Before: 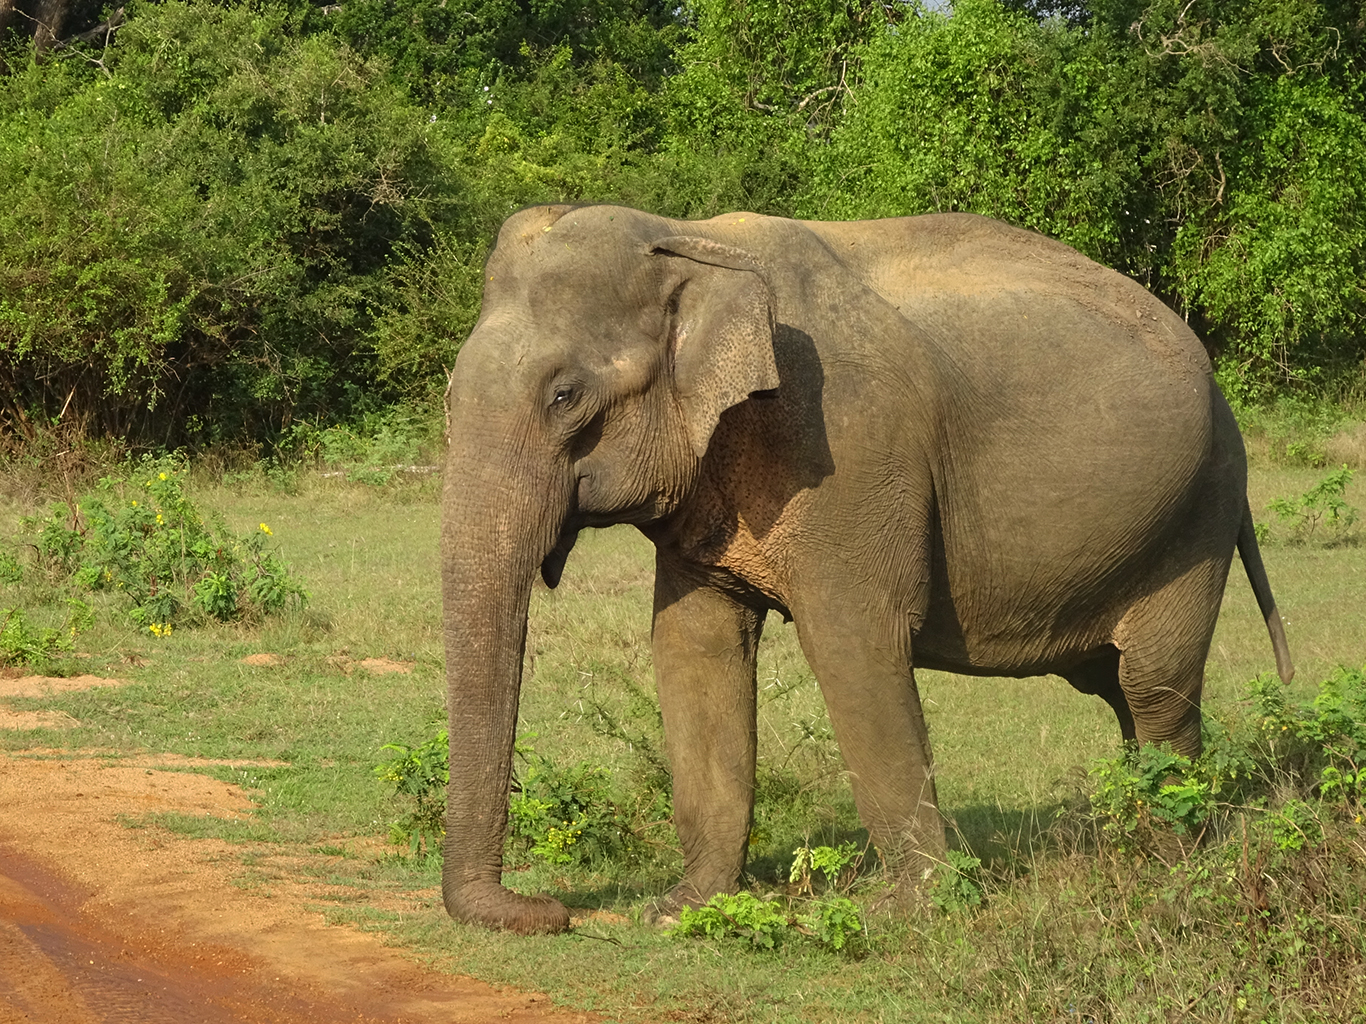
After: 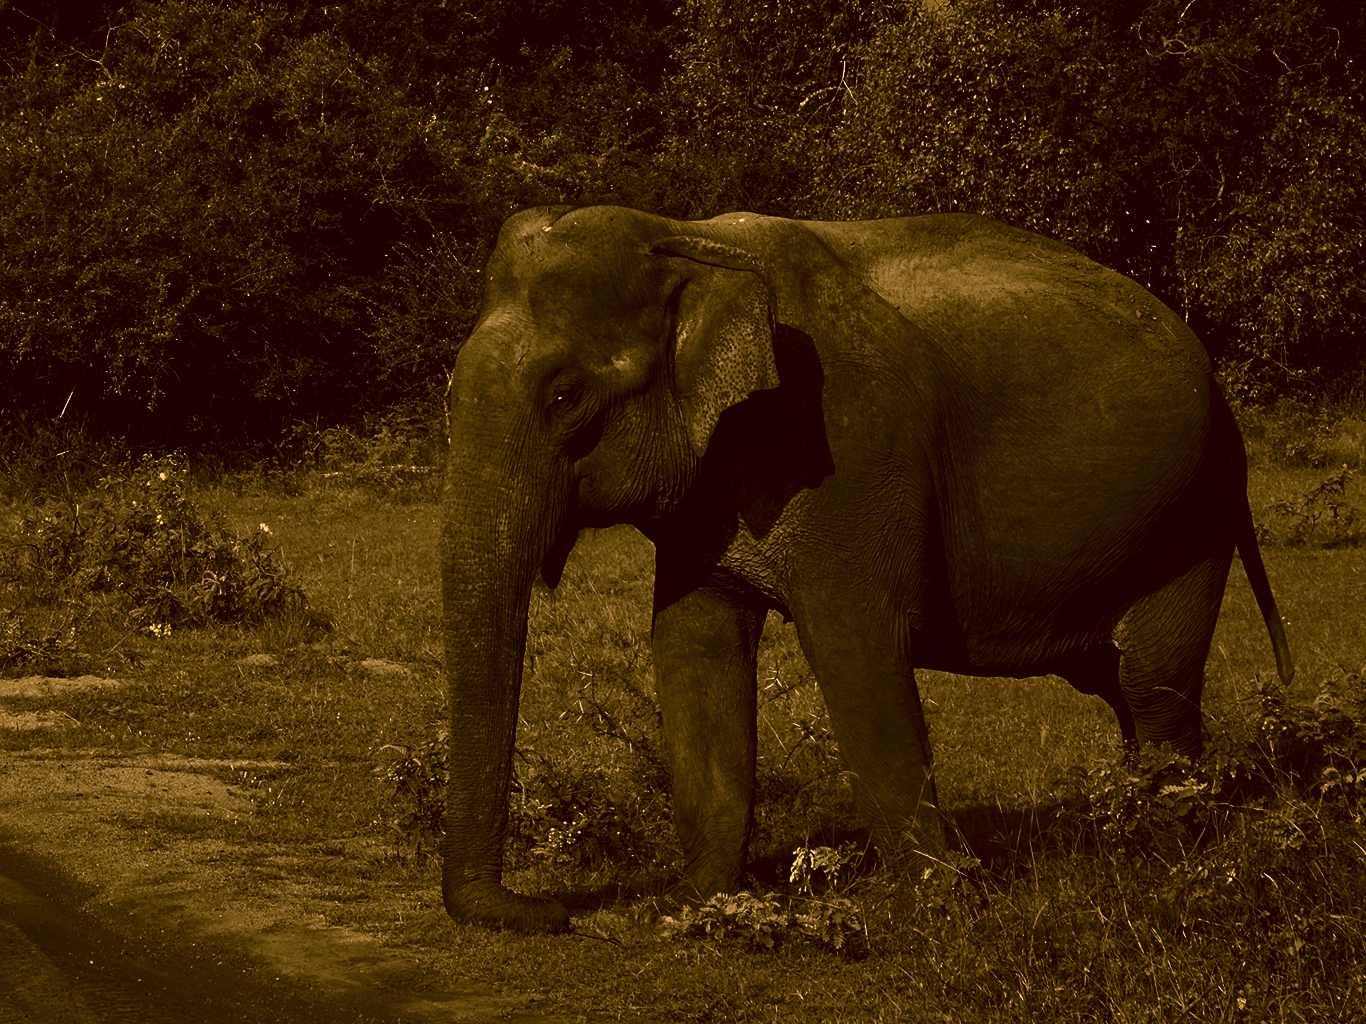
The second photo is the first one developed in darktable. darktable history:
contrast brightness saturation: contrast 0.02, brightness -1, saturation -1
color correction: highlights a* 10.44, highlights b* 30.04, shadows a* 2.73, shadows b* 17.51, saturation 1.72
